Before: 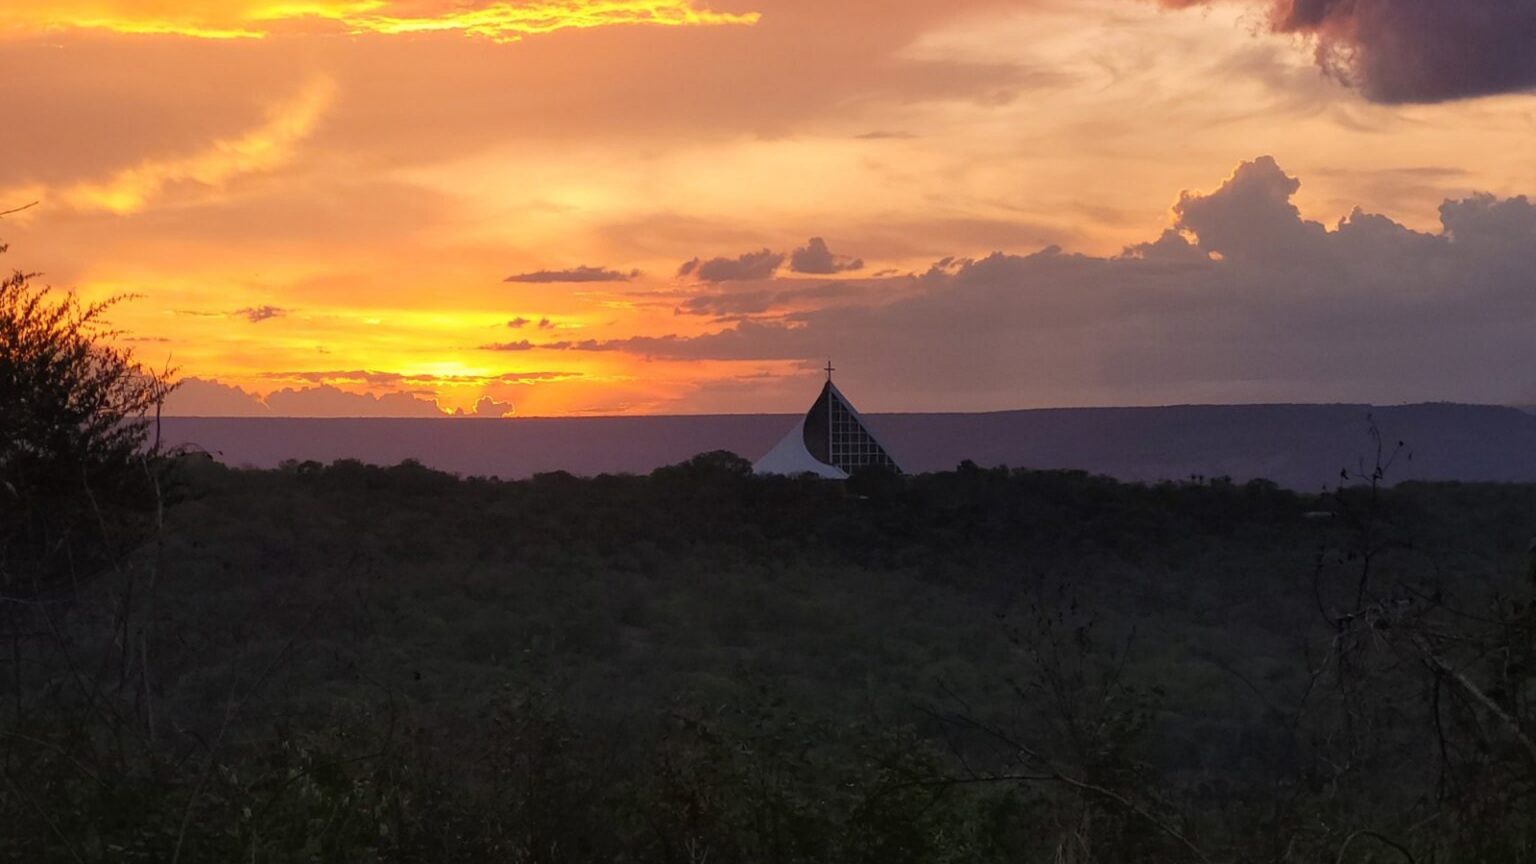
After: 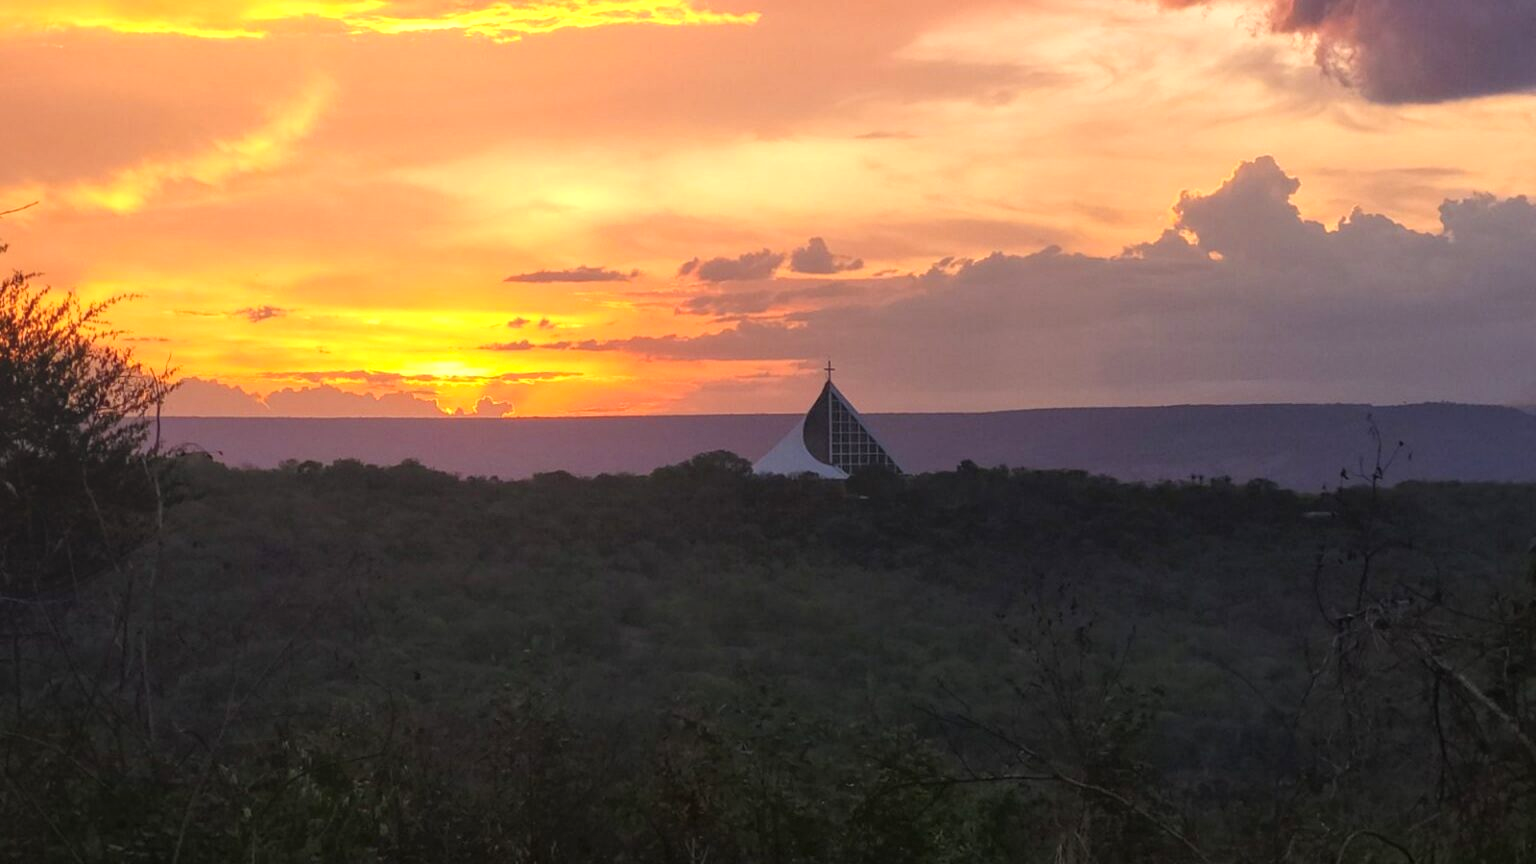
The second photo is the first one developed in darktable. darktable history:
exposure: exposure 0.498 EV, compensate highlight preservation false
color correction: highlights a* -0.207, highlights b* -0.087
local contrast: highlights 45%, shadows 7%, detail 101%
